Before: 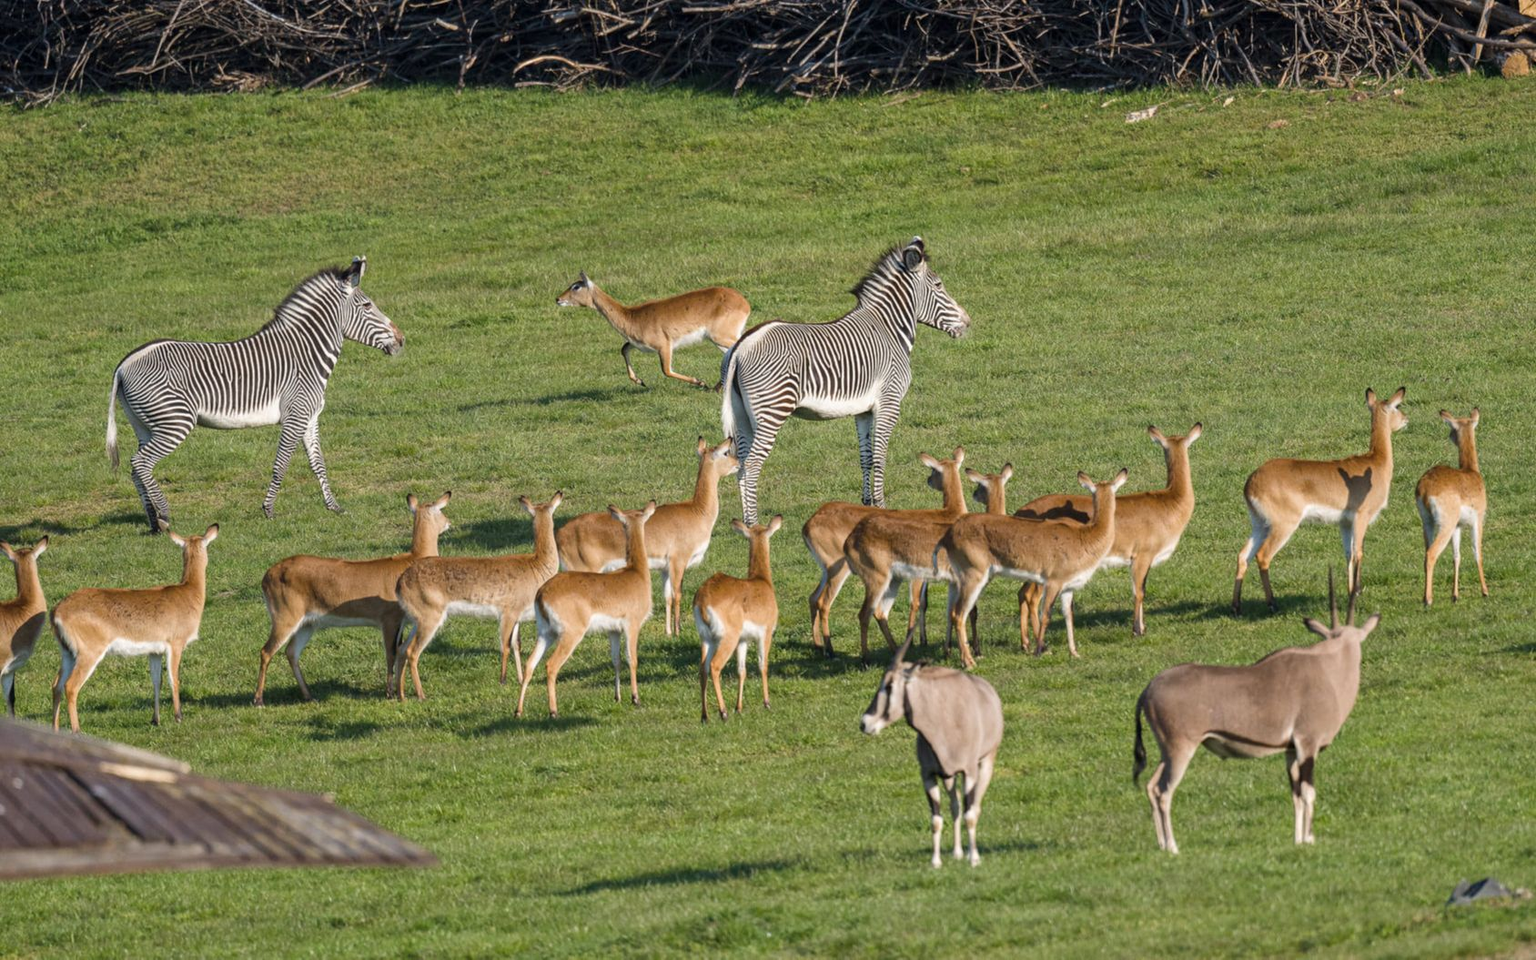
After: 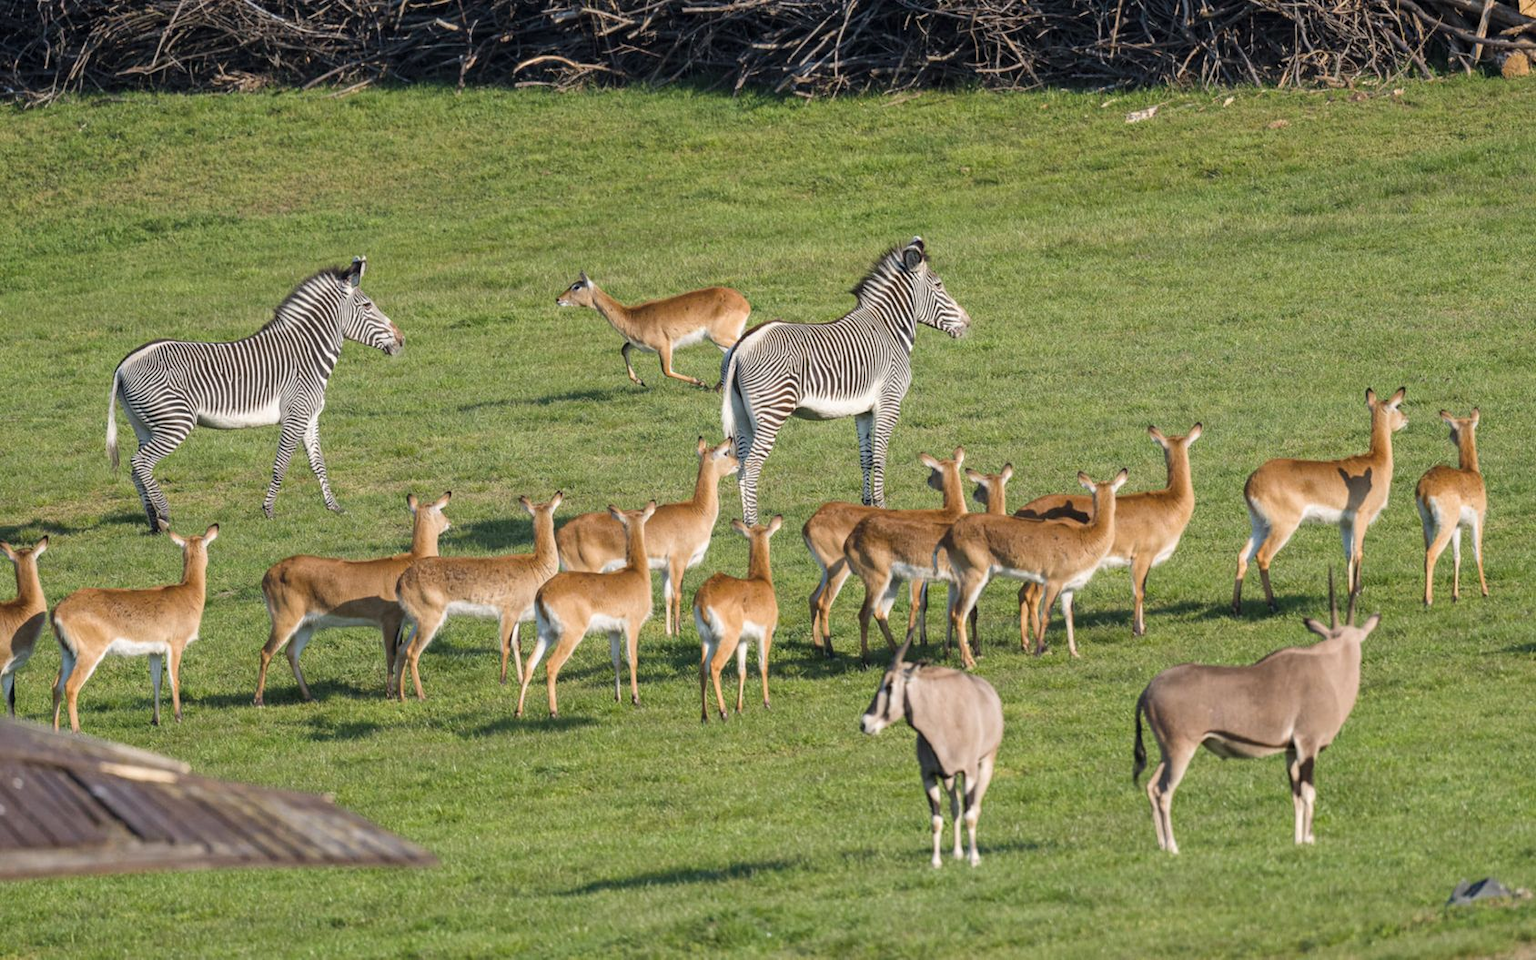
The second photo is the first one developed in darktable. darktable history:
contrast brightness saturation: contrast 0.048, brightness 0.062, saturation 0.014
